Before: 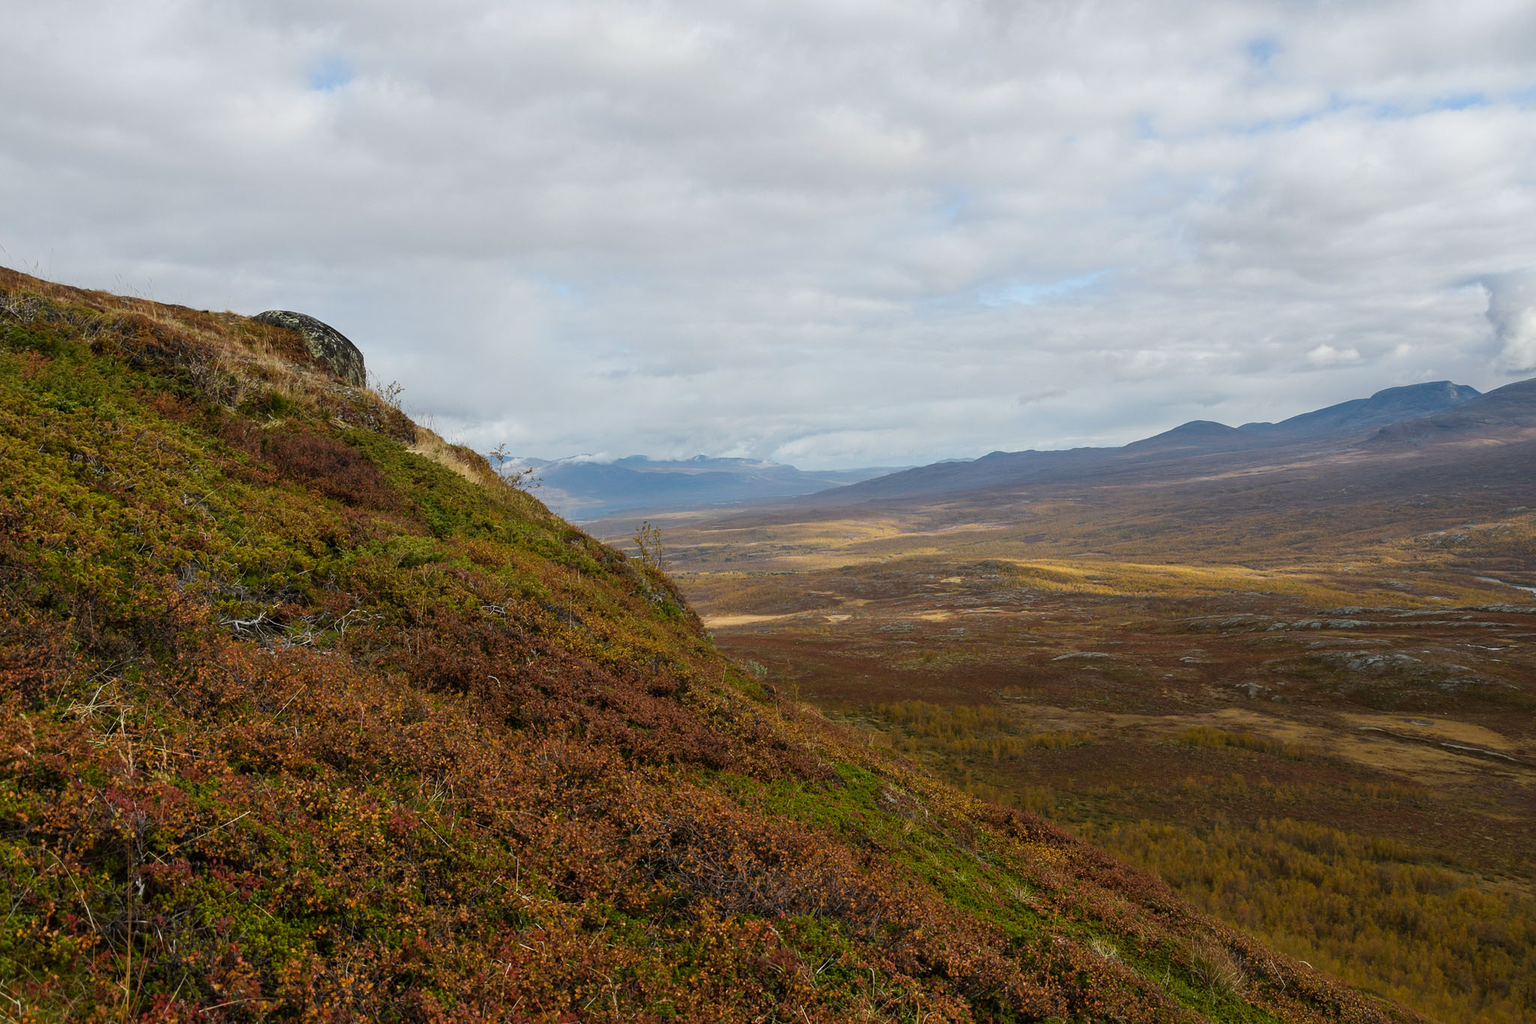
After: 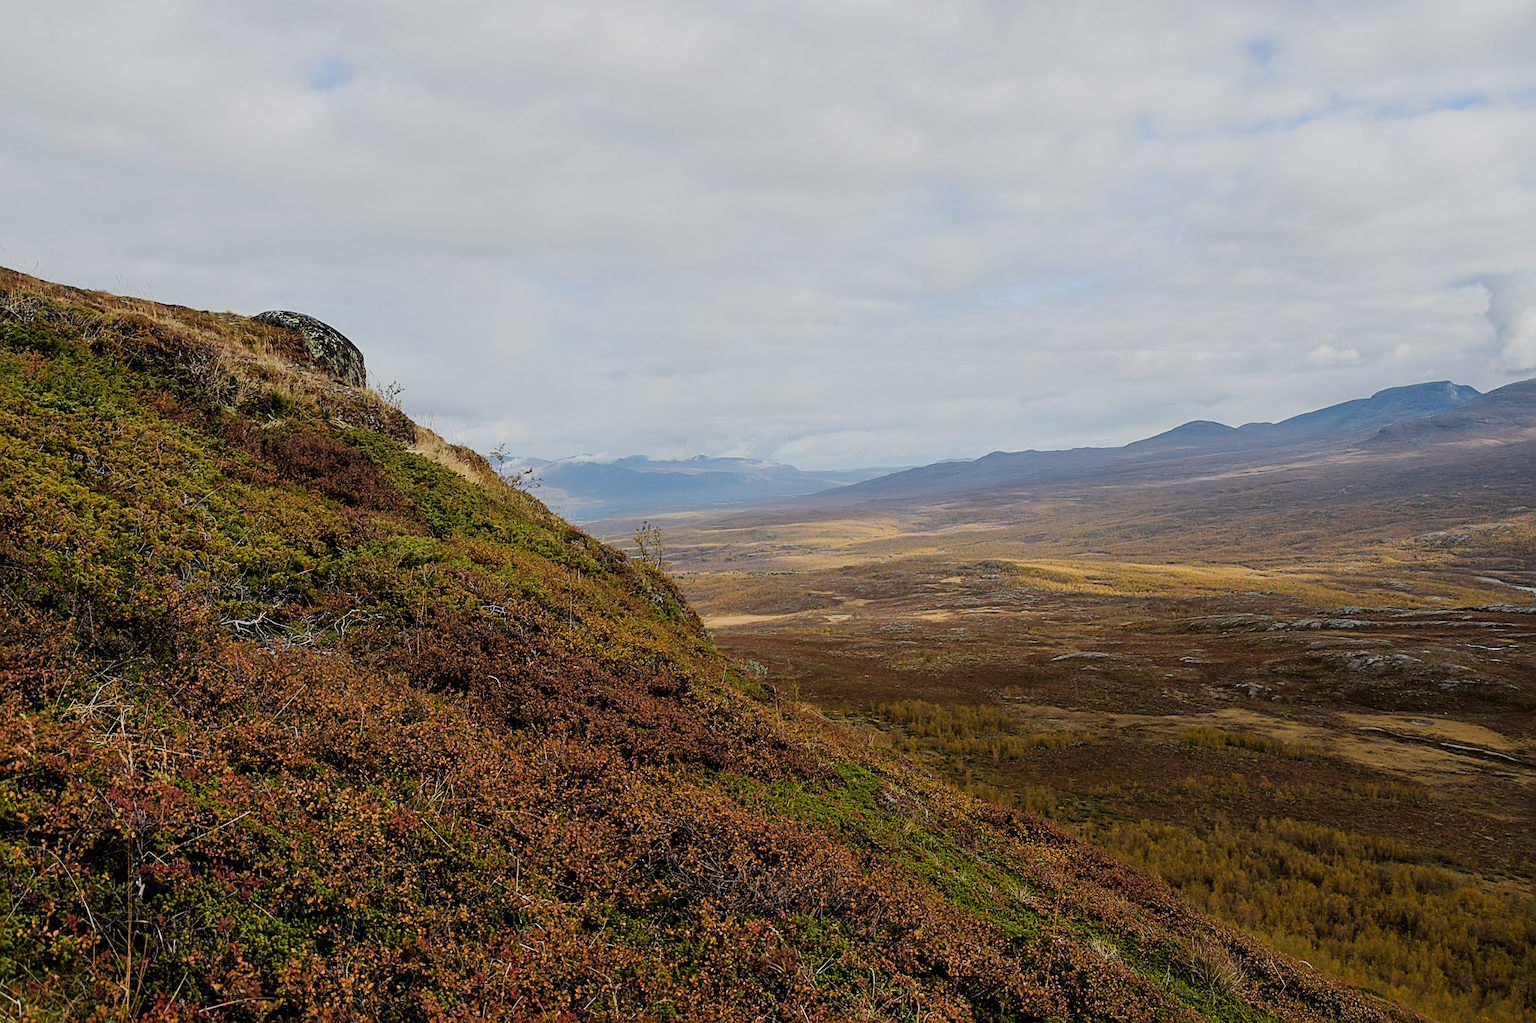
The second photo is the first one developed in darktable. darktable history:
filmic rgb: black relative exposure -7.16 EV, white relative exposure 5.37 EV, threshold 5.94 EV, hardness 3.03, enable highlight reconstruction true
tone equalizer: -8 EV -0.448 EV, -7 EV -0.379 EV, -6 EV -0.338 EV, -5 EV -0.212 EV, -3 EV 0.222 EV, -2 EV 0.336 EV, -1 EV 0.402 EV, +0 EV 0.412 EV
sharpen: amount 0.59
